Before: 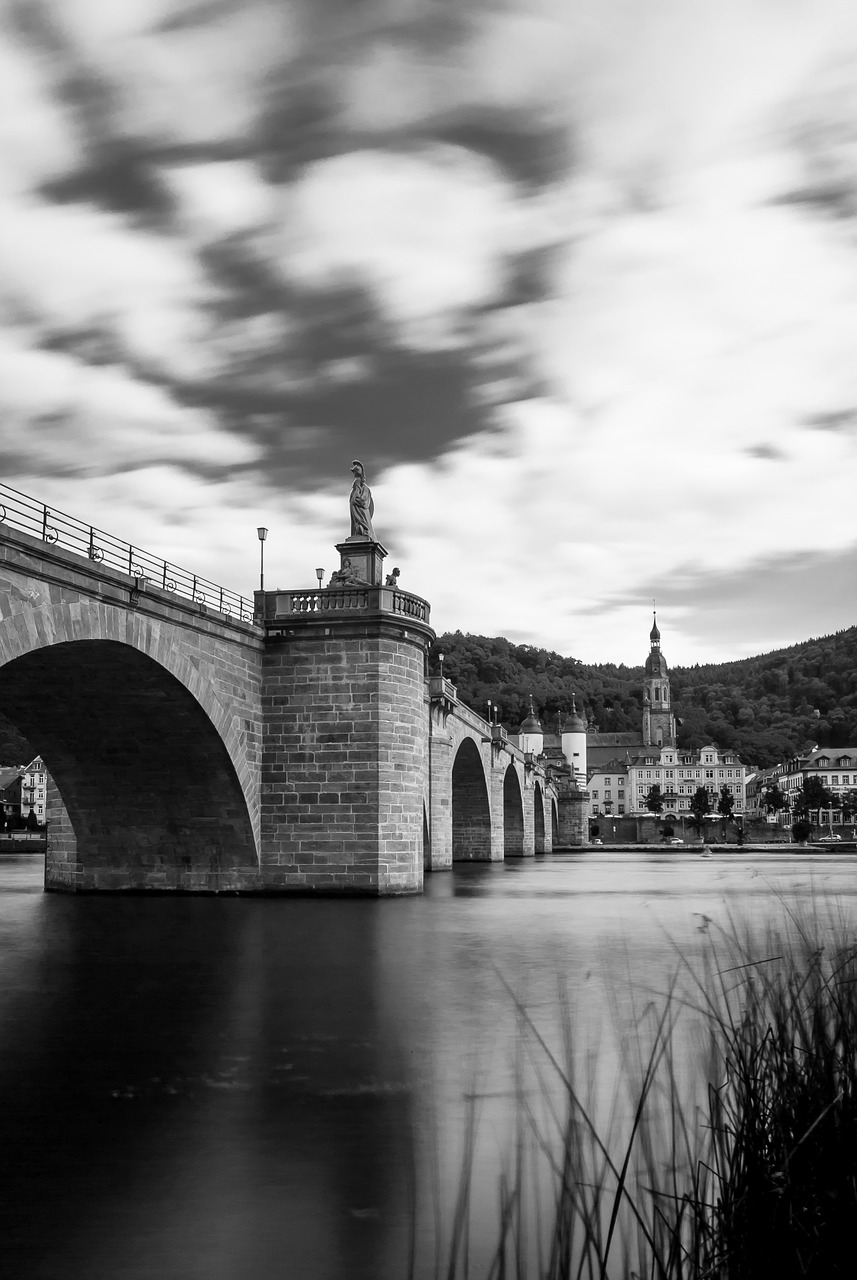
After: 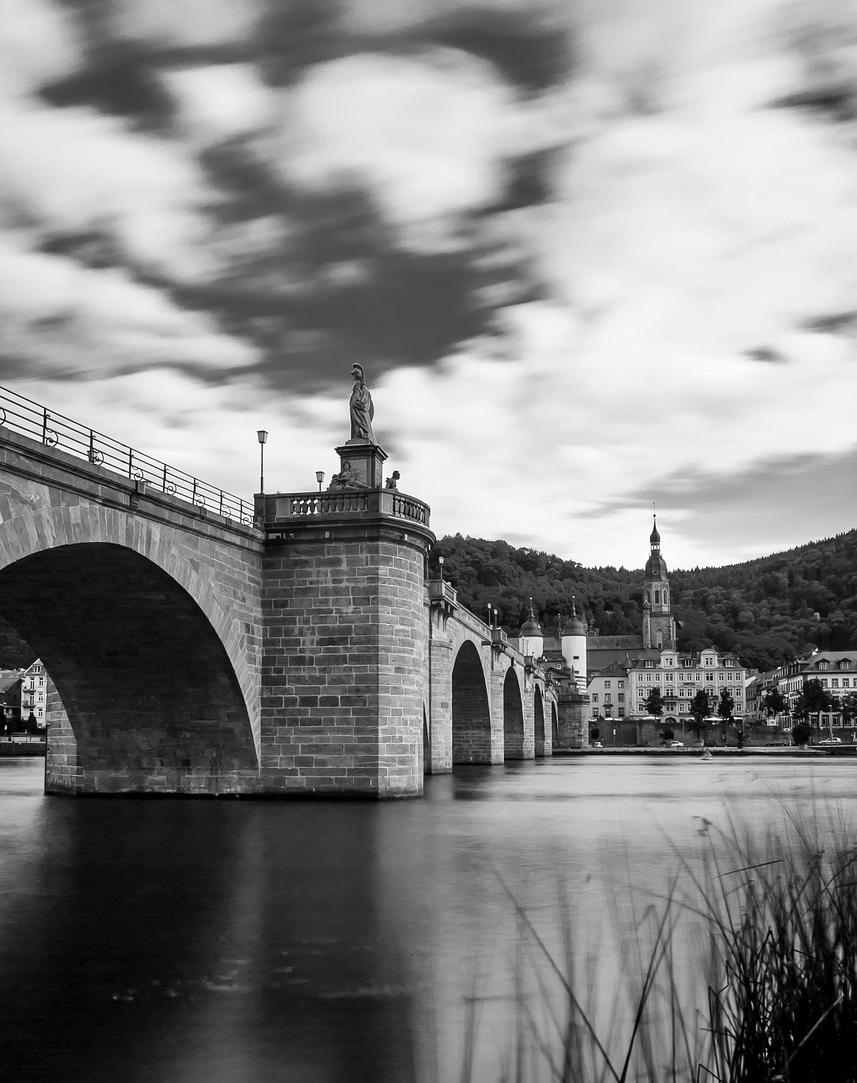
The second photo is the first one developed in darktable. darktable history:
crop: top 7.596%, bottom 7.759%
shadows and highlights: soften with gaussian
